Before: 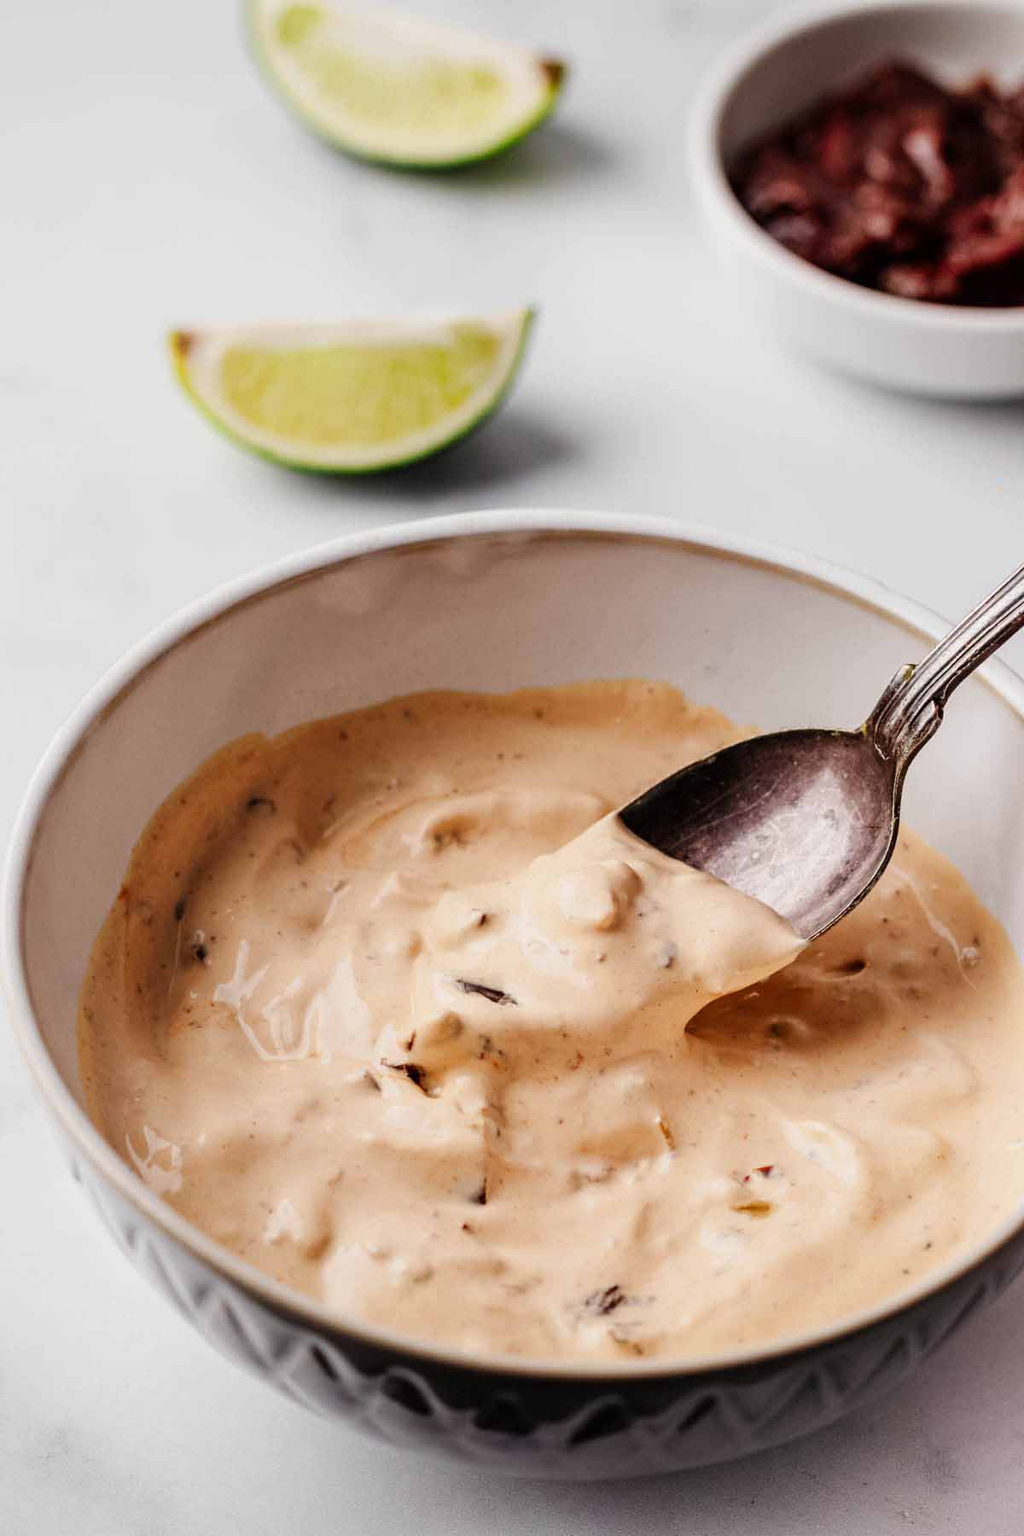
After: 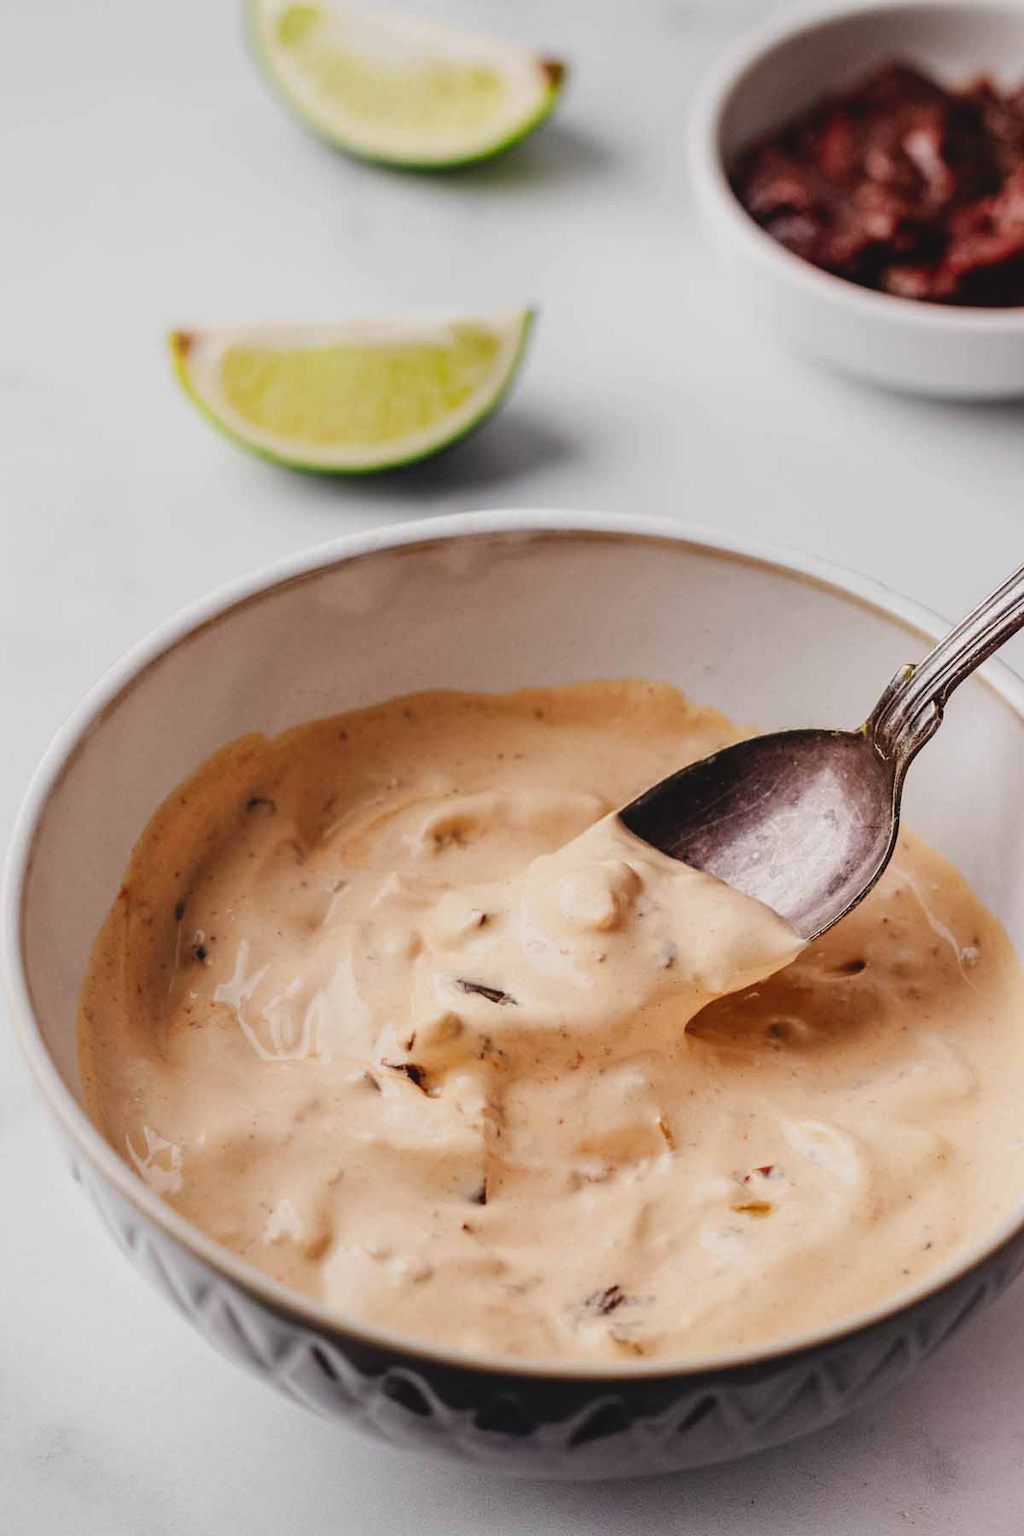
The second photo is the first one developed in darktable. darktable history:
contrast brightness saturation: contrast -0.12
